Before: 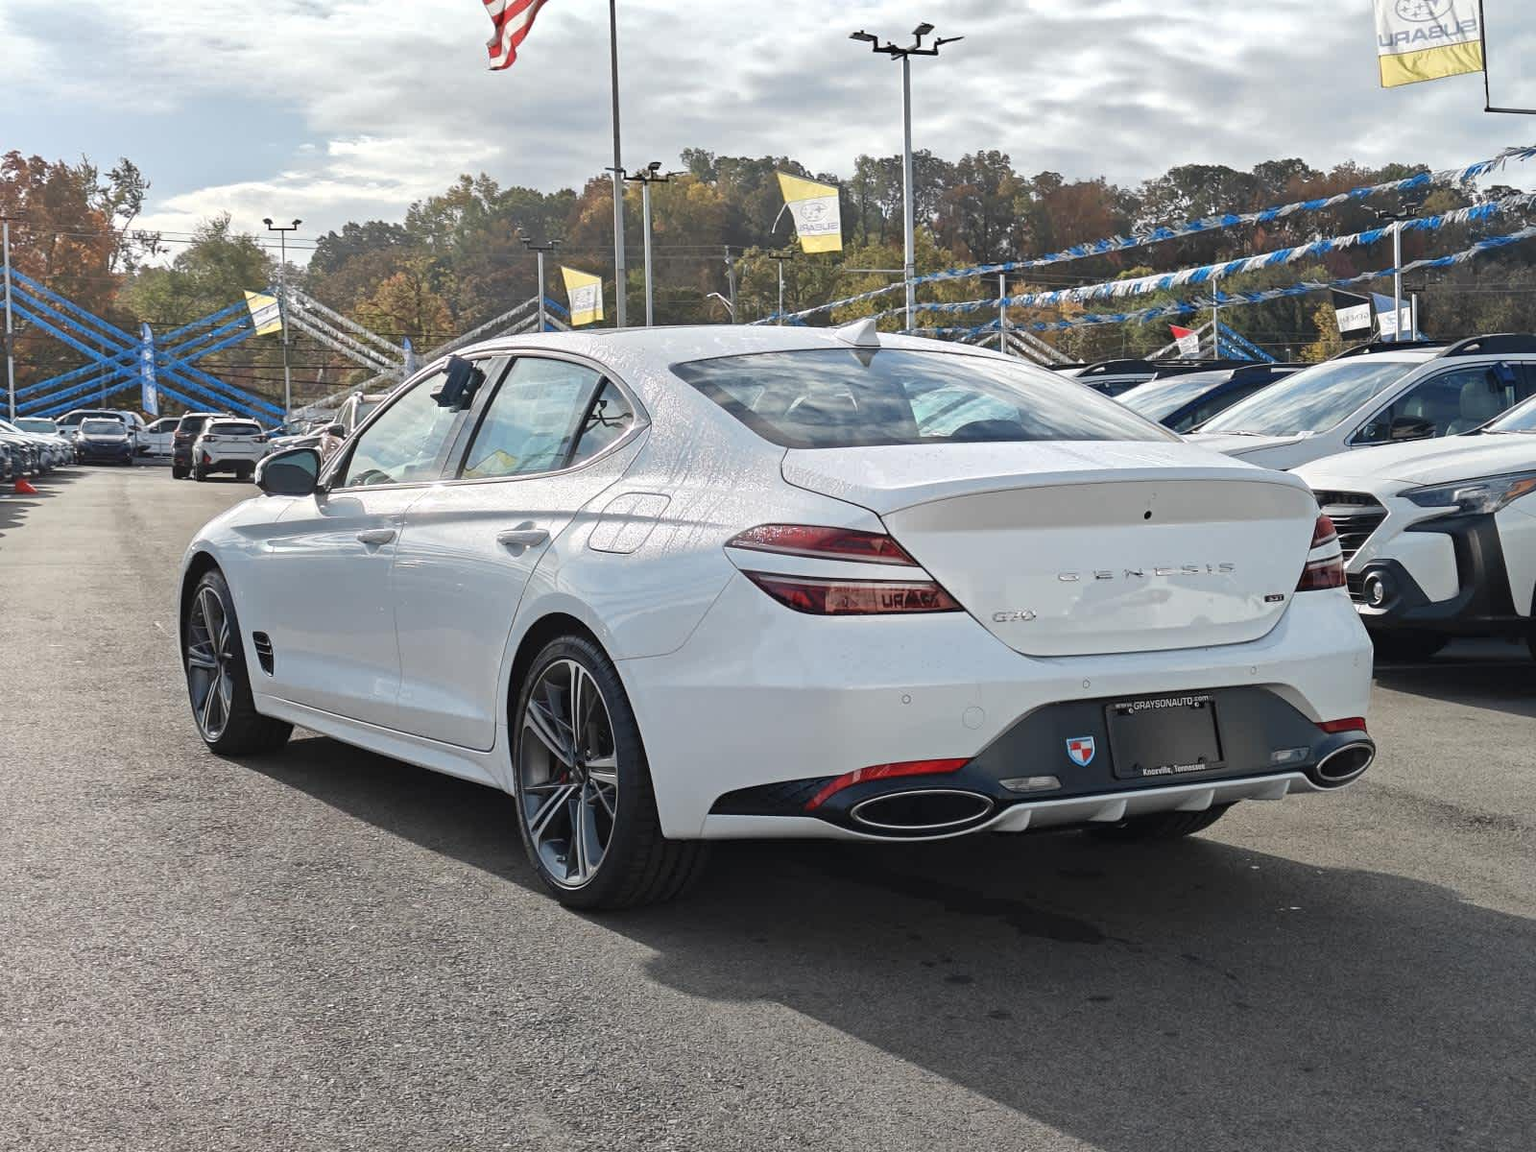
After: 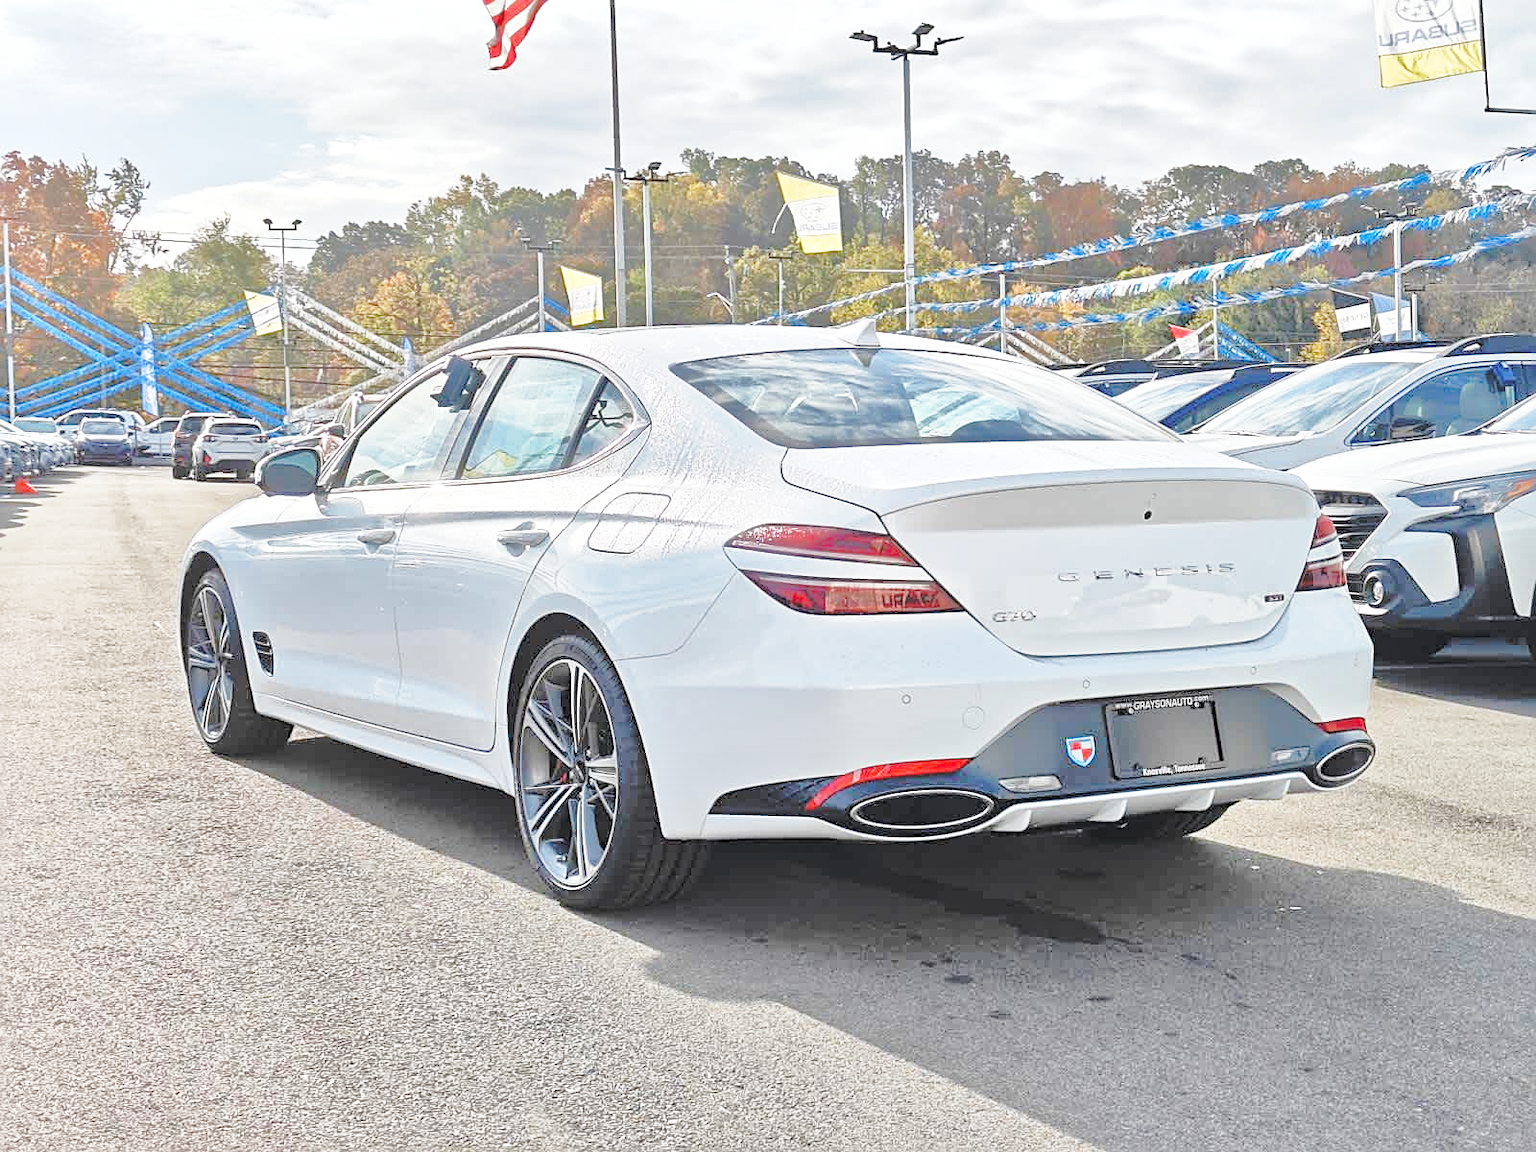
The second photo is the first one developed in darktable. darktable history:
shadows and highlights: on, module defaults
contrast brightness saturation: brightness 0.15
color zones: curves: ch1 [(0, 0.513) (0.143, 0.524) (0.286, 0.511) (0.429, 0.506) (0.571, 0.503) (0.714, 0.503) (0.857, 0.508) (1, 0.513)]
sharpen: on, module defaults
tone equalizer: -7 EV 0.15 EV, -6 EV 0.6 EV, -5 EV 1.15 EV, -4 EV 1.33 EV, -3 EV 1.15 EV, -2 EV 0.6 EV, -1 EV 0.15 EV, mask exposure compensation -0.5 EV
base curve: curves: ch0 [(0, 0) (0.032, 0.037) (0.105, 0.228) (0.435, 0.76) (0.856, 0.983) (1, 1)], preserve colors none
